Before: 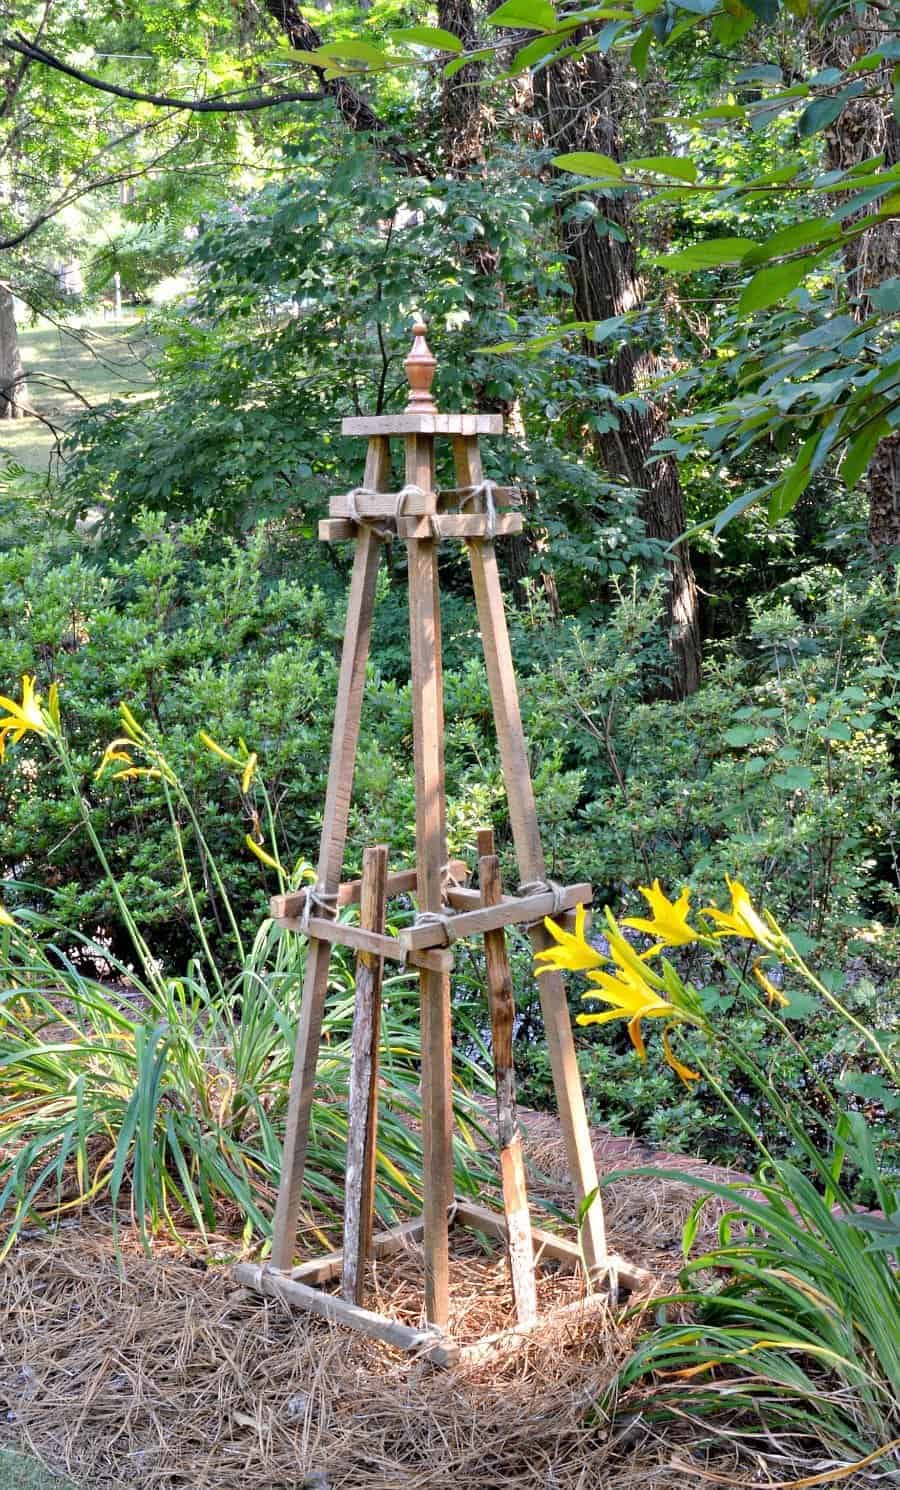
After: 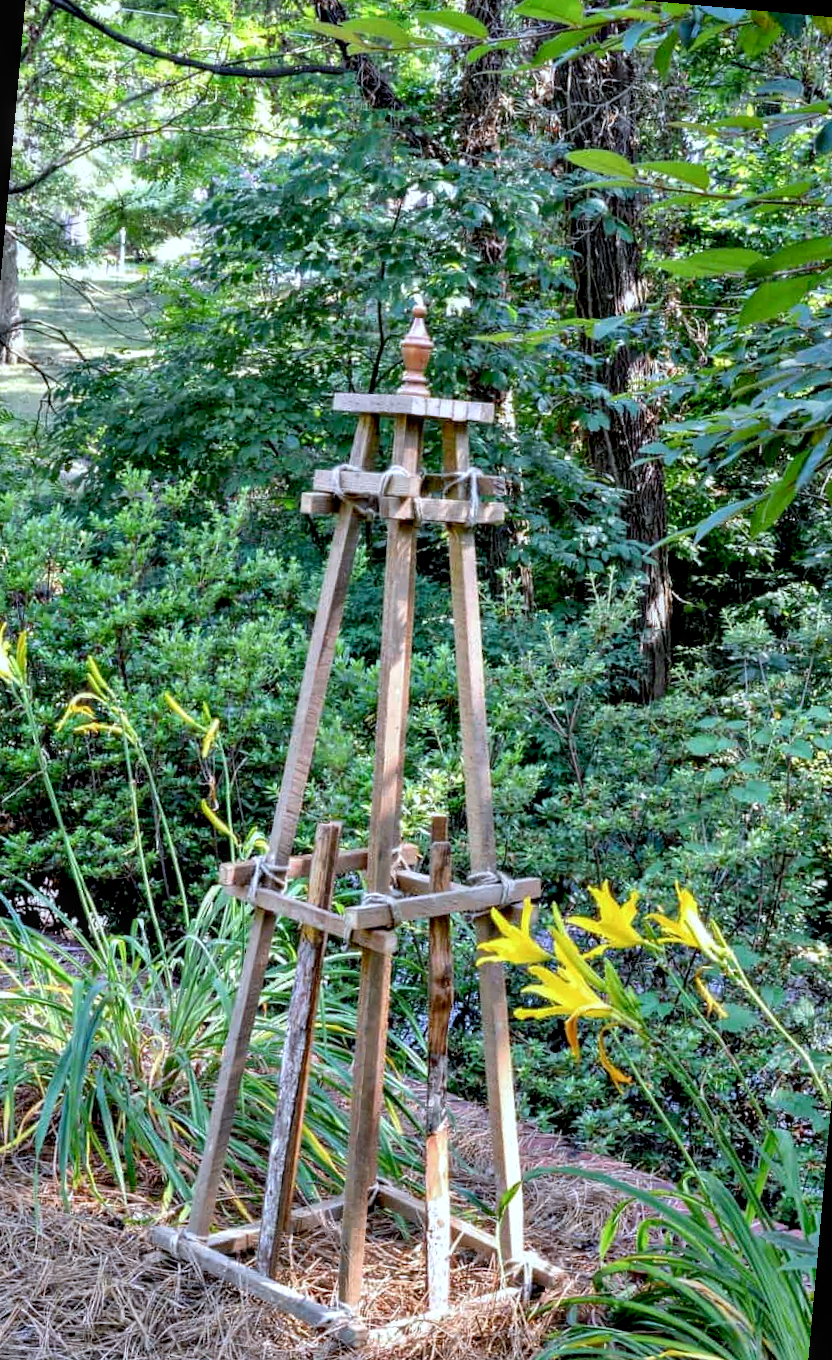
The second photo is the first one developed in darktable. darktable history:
exposure: black level correction 0.01, exposure 0.014 EV, compensate highlight preservation false
crop: left 9.929%, top 3.475%, right 9.188%, bottom 9.529%
color calibration: illuminant custom, x 0.368, y 0.373, temperature 4330.32 K
rotate and perspective: rotation 5.12°, automatic cropping off
local contrast: on, module defaults
shadows and highlights: low approximation 0.01, soften with gaussian
